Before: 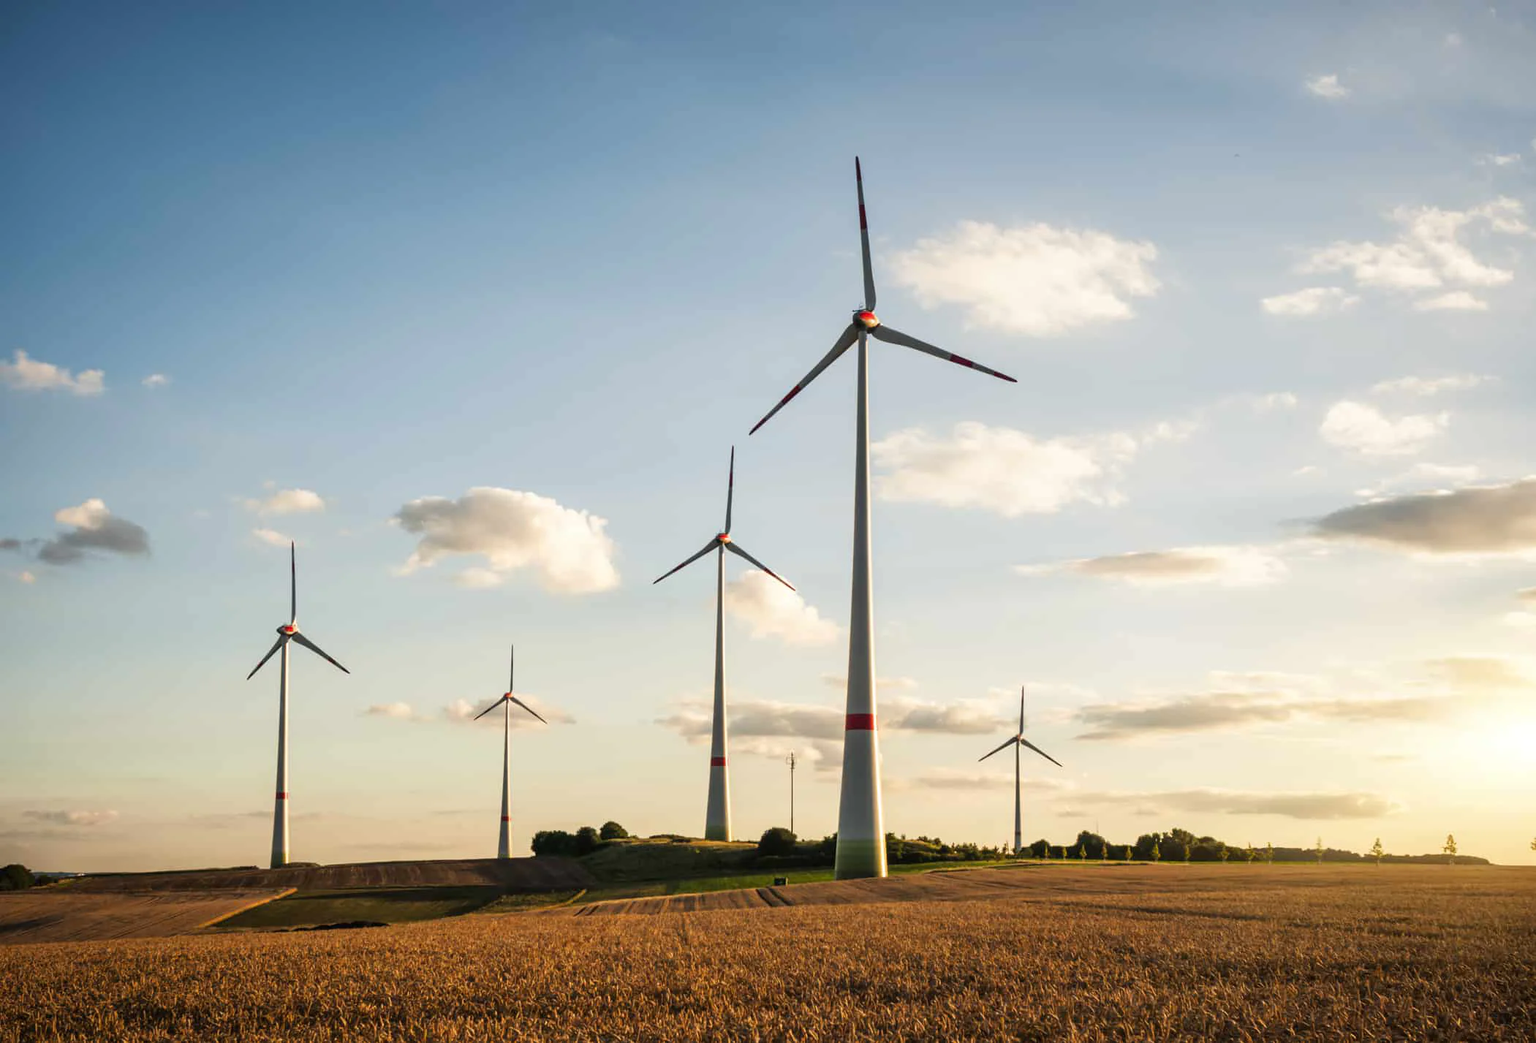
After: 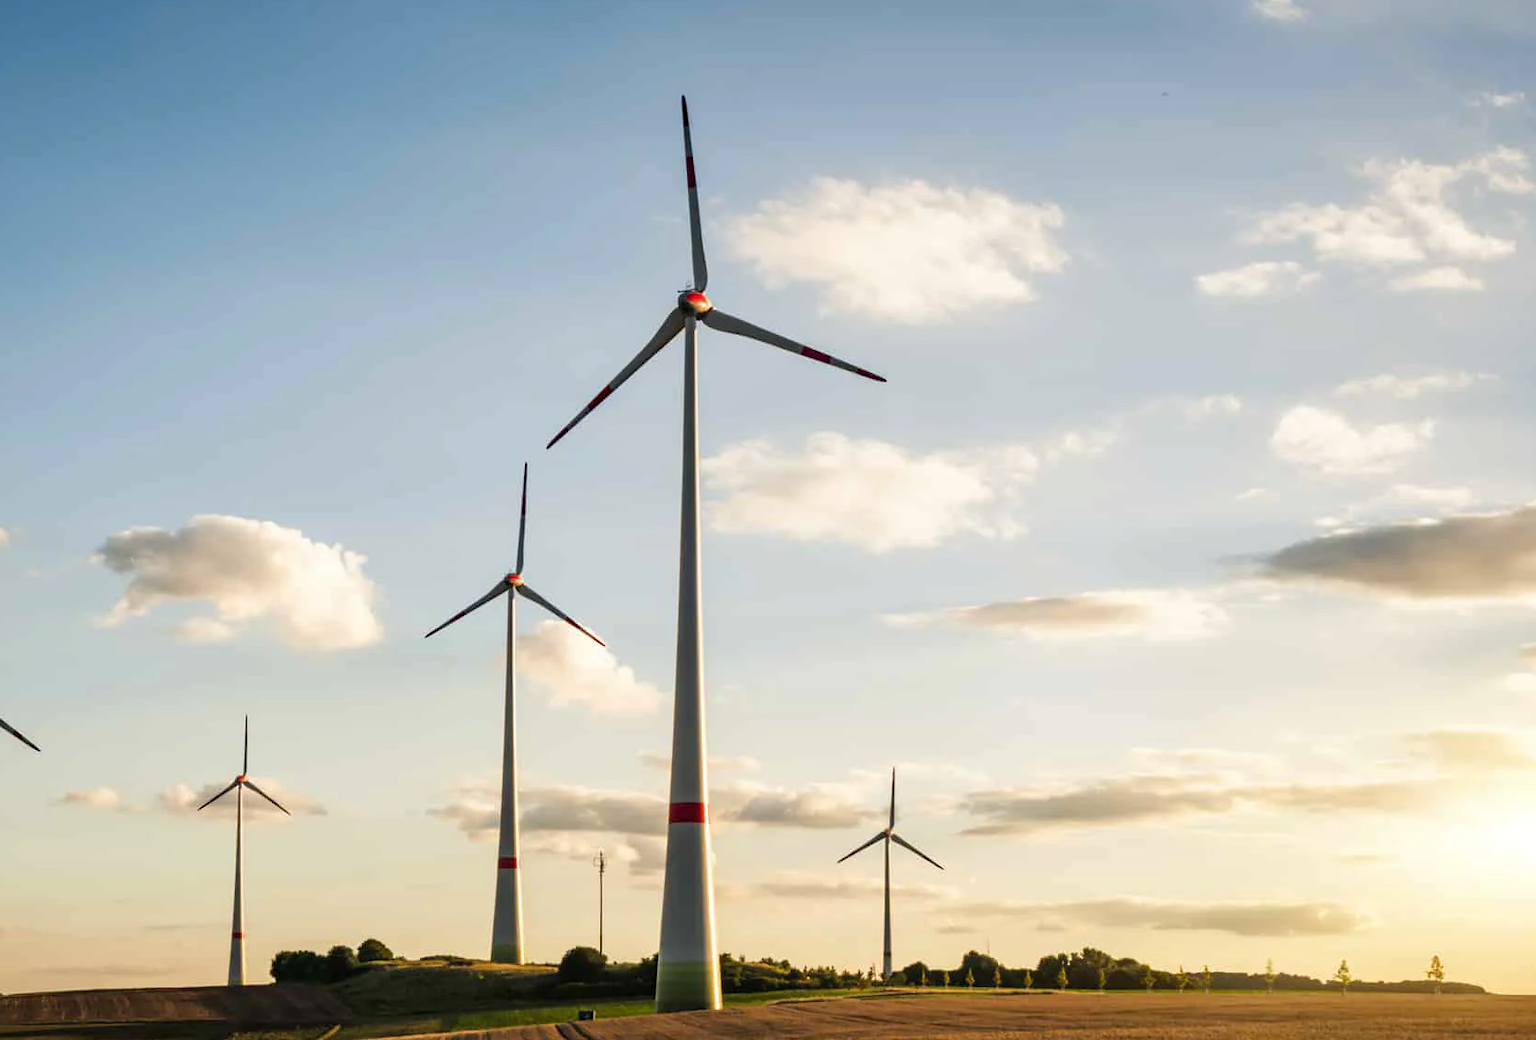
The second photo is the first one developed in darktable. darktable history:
crop and rotate: left 20.74%, top 7.912%, right 0.375%, bottom 13.378%
haze removal: compatibility mode true, adaptive false
color balance rgb: on, module defaults
tone equalizer: on, module defaults
